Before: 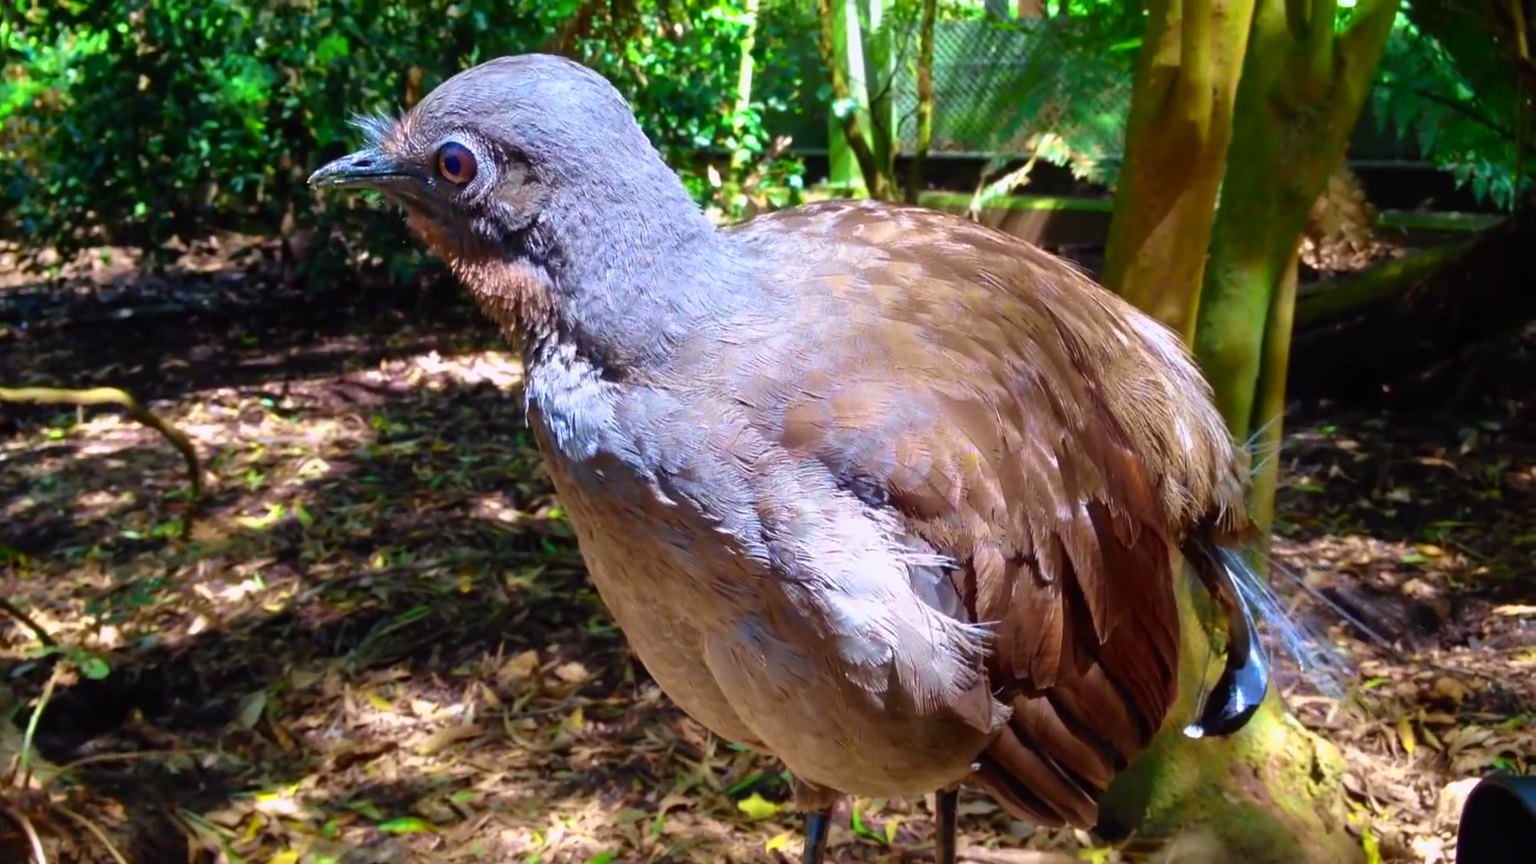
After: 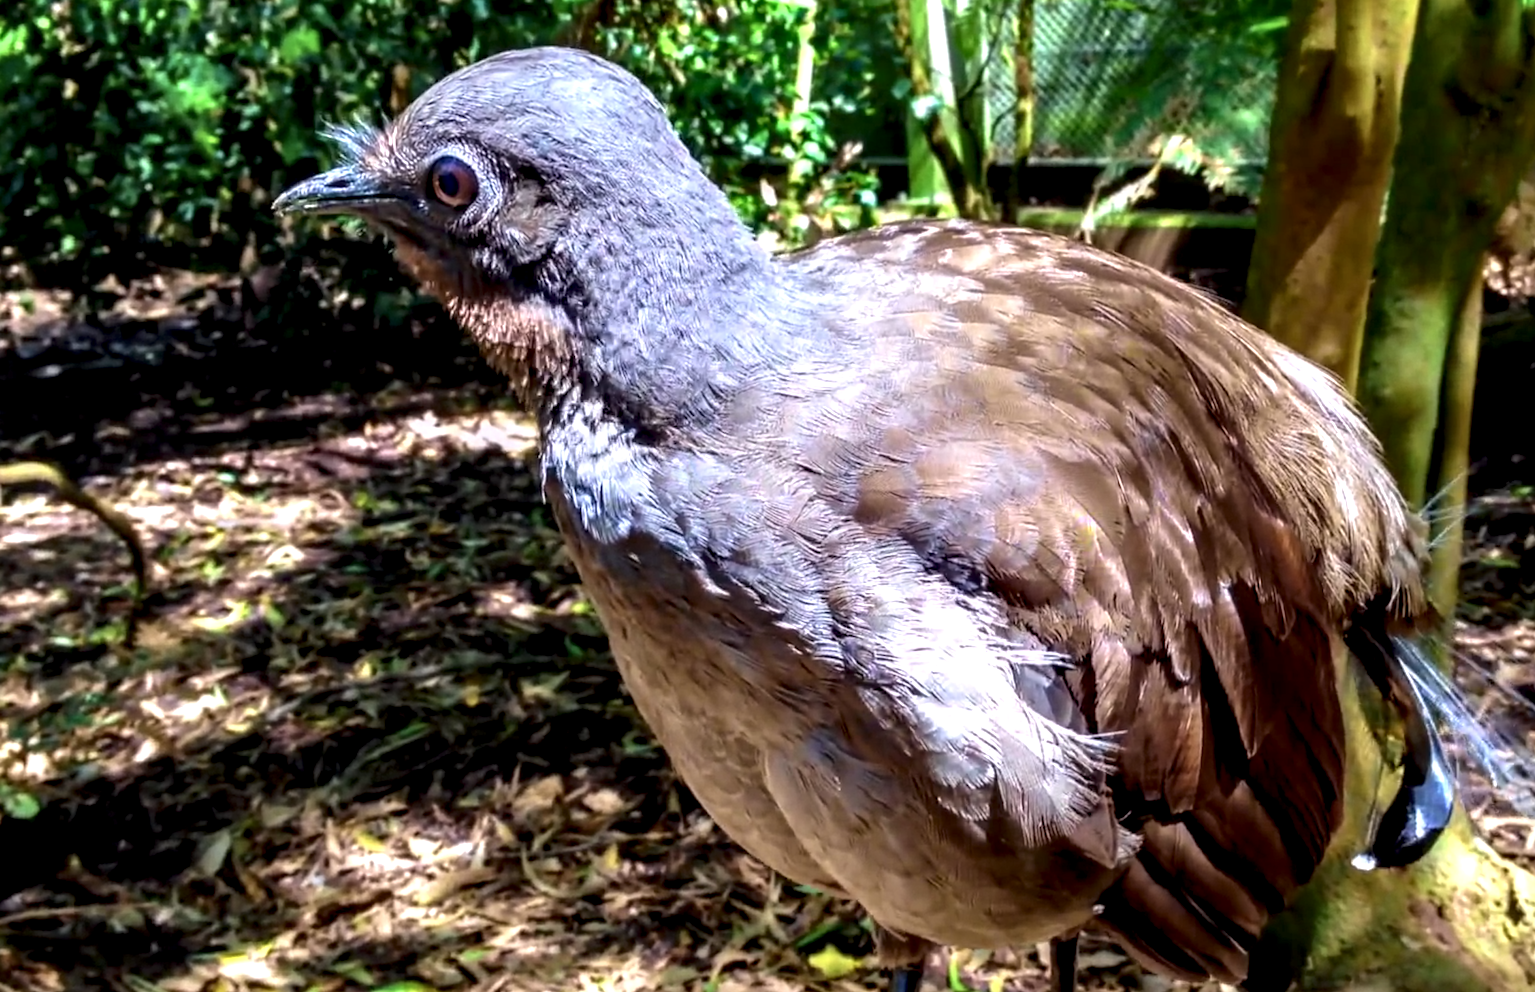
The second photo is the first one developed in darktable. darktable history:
contrast brightness saturation: saturation -0.158
local contrast: highlights 17%, detail 187%
crop and rotate: angle 0.864°, left 4.13%, top 0.97%, right 11.762%, bottom 2.43%
